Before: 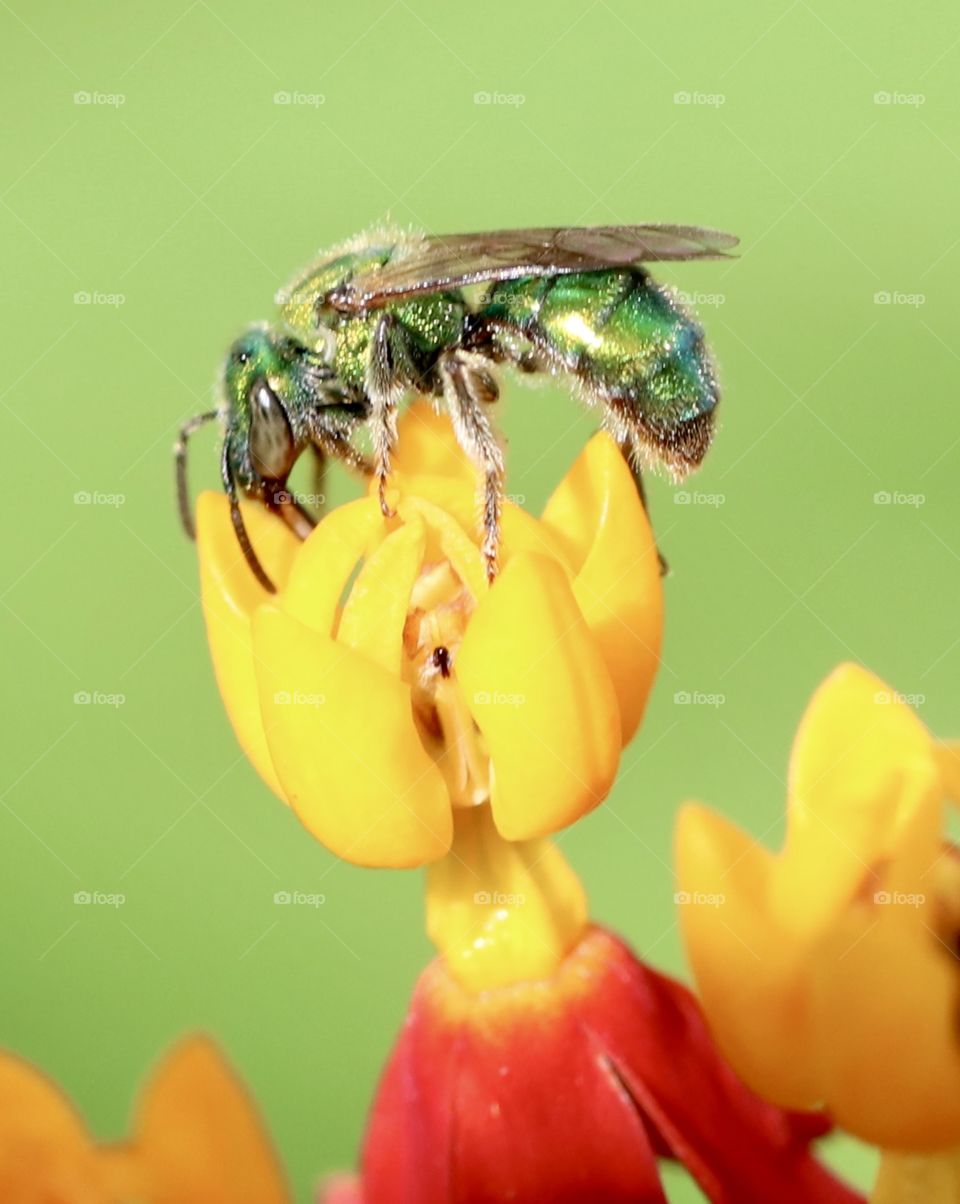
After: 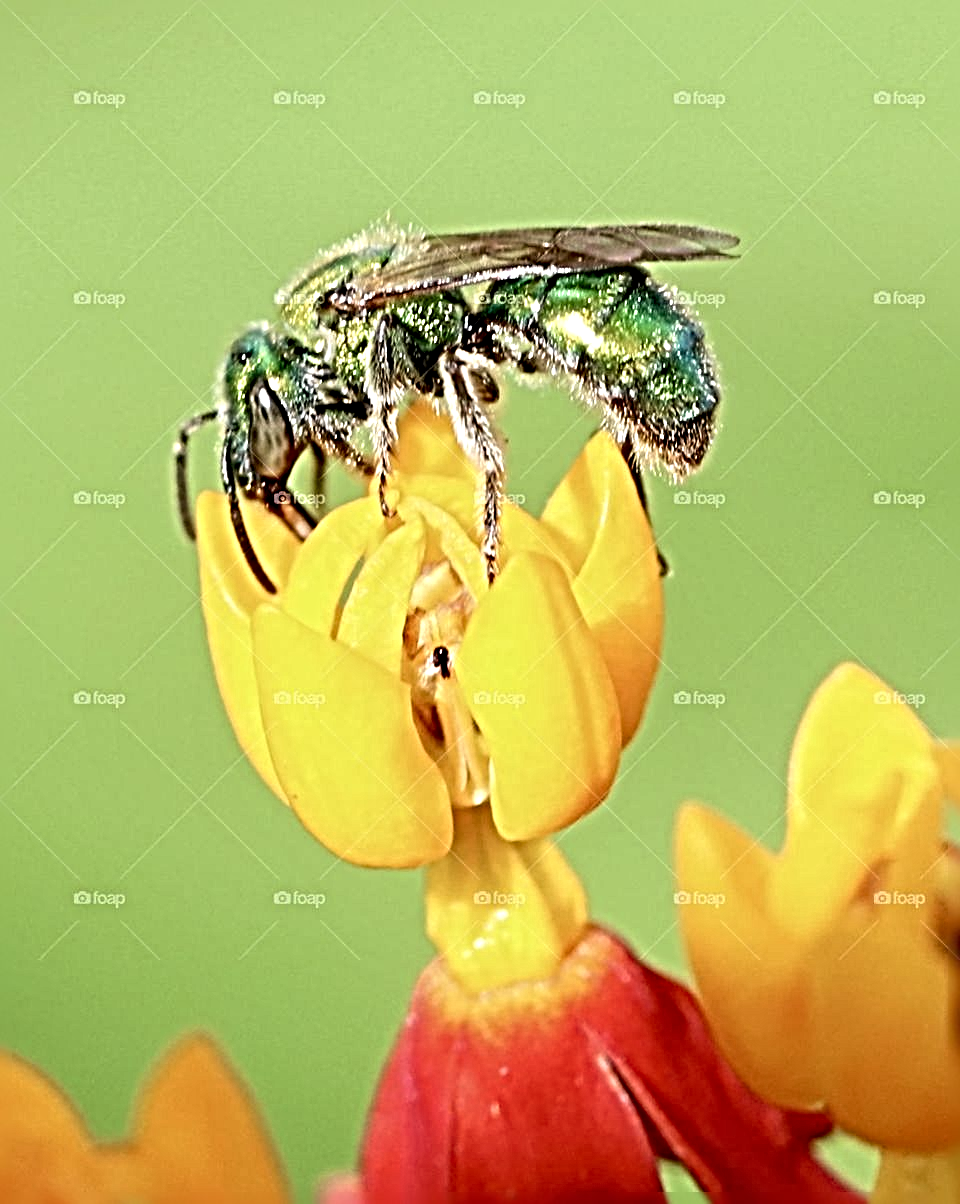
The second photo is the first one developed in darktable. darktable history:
sharpen: radius 6.25, amount 1.798, threshold 0.056
